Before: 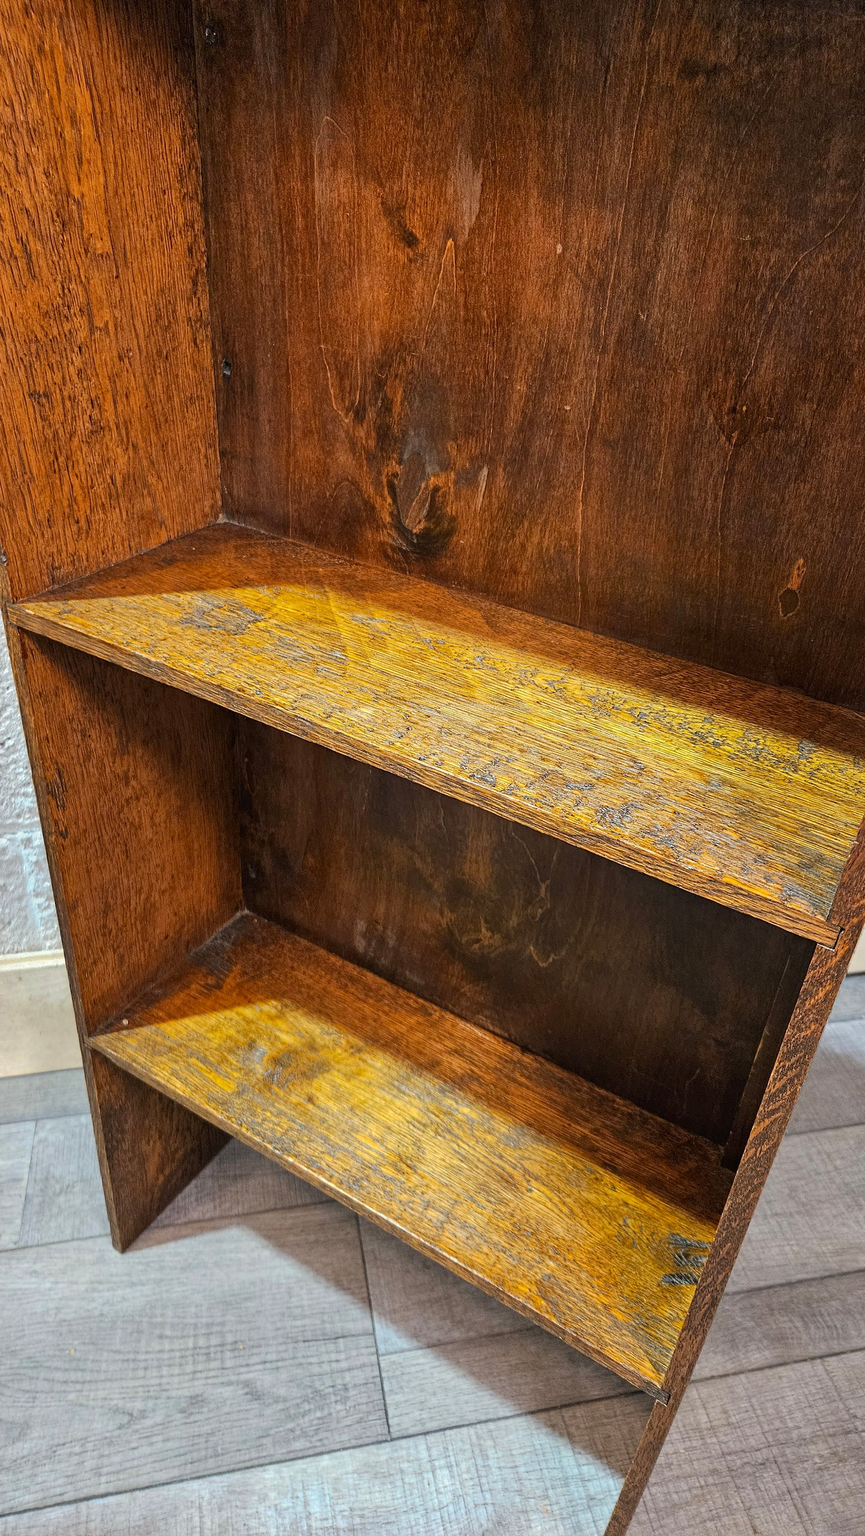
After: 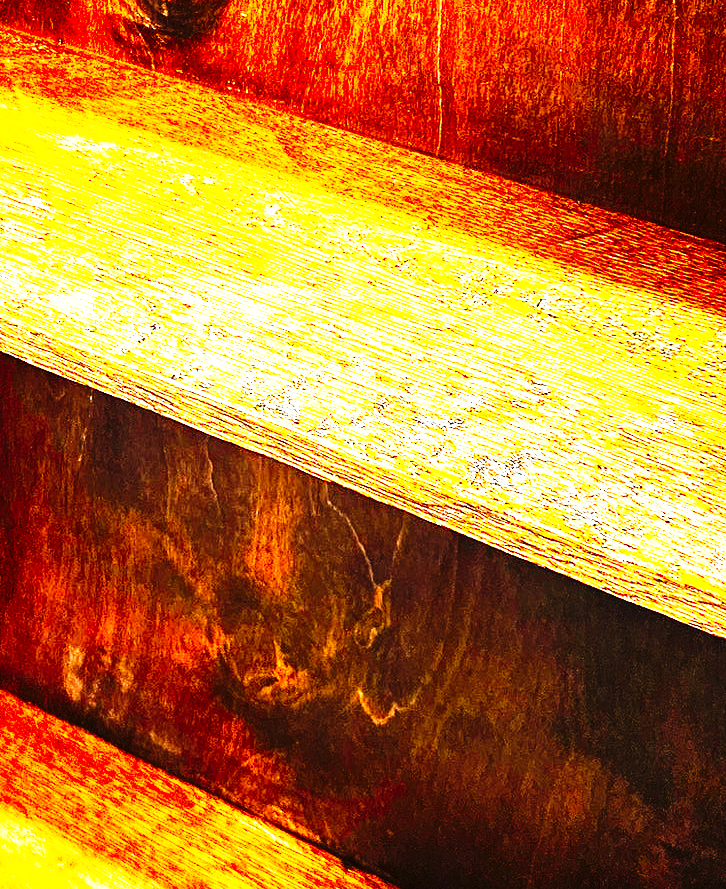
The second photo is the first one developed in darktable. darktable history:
crop: left 36.607%, top 34.735%, right 13.146%, bottom 30.611%
exposure: black level correction 0, exposure 1.625 EV, compensate exposure bias true, compensate highlight preservation false
tone curve: curves: ch0 [(0, 0) (0.003, 0.003) (0.011, 0.006) (0.025, 0.01) (0.044, 0.015) (0.069, 0.02) (0.1, 0.027) (0.136, 0.036) (0.177, 0.05) (0.224, 0.07) (0.277, 0.12) (0.335, 0.208) (0.399, 0.334) (0.468, 0.473) (0.543, 0.636) (0.623, 0.795) (0.709, 0.907) (0.801, 0.97) (0.898, 0.989) (1, 1)], preserve colors none
white balance: emerald 1
contrast brightness saturation: brightness -0.02, saturation 0.35
